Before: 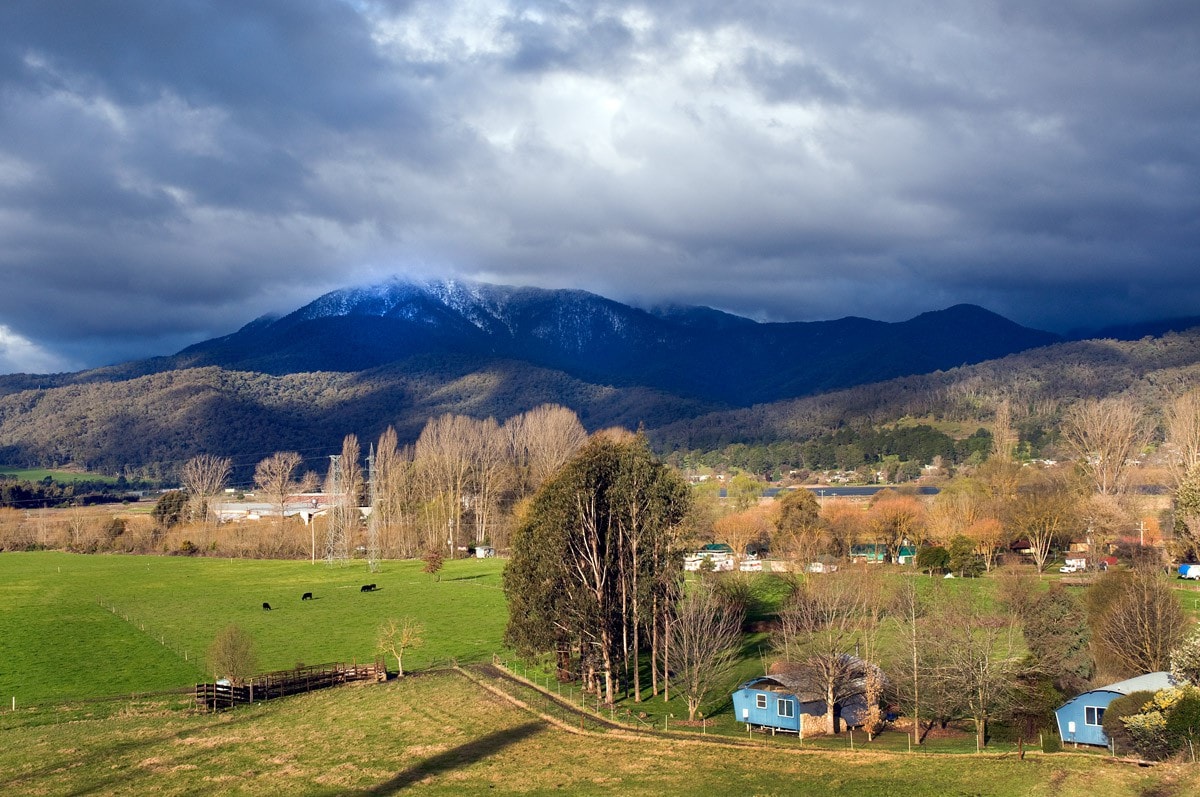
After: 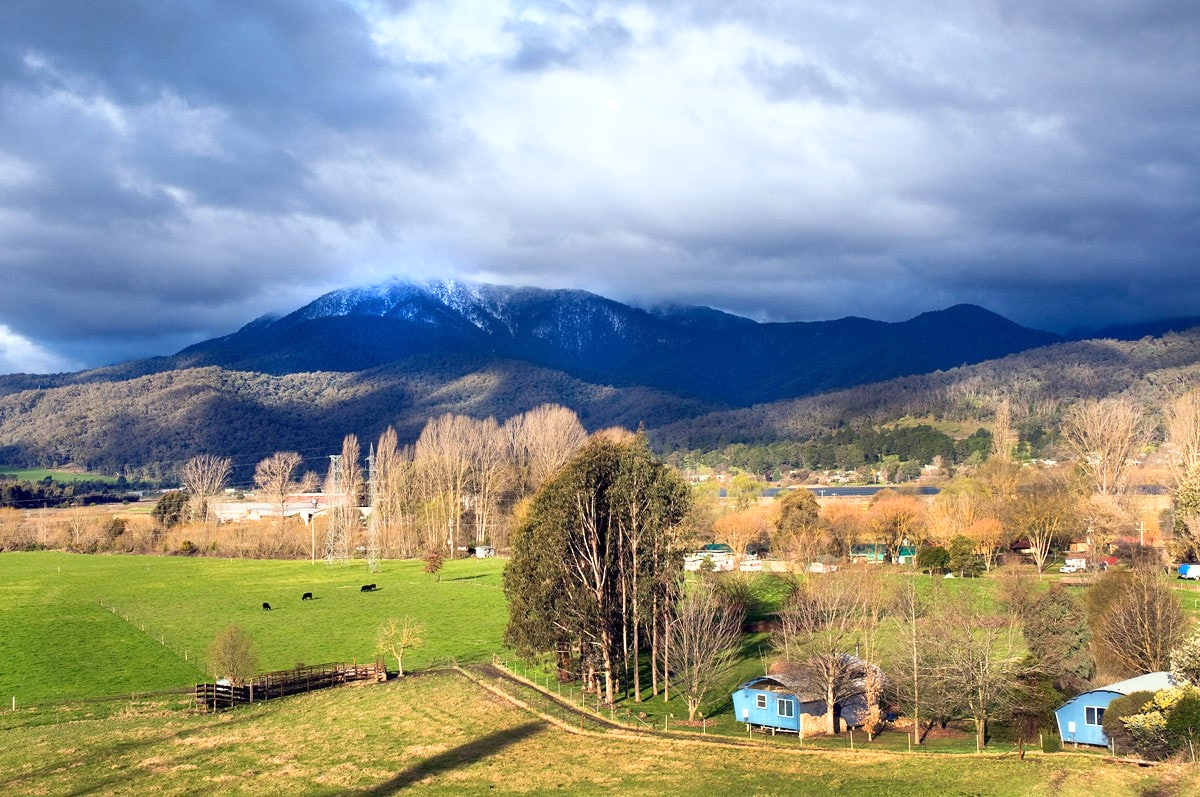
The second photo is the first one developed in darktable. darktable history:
base curve: curves: ch0 [(0, 0) (0.557, 0.834) (1, 1)]
exposure: exposure -0.041 EV, compensate highlight preservation false
